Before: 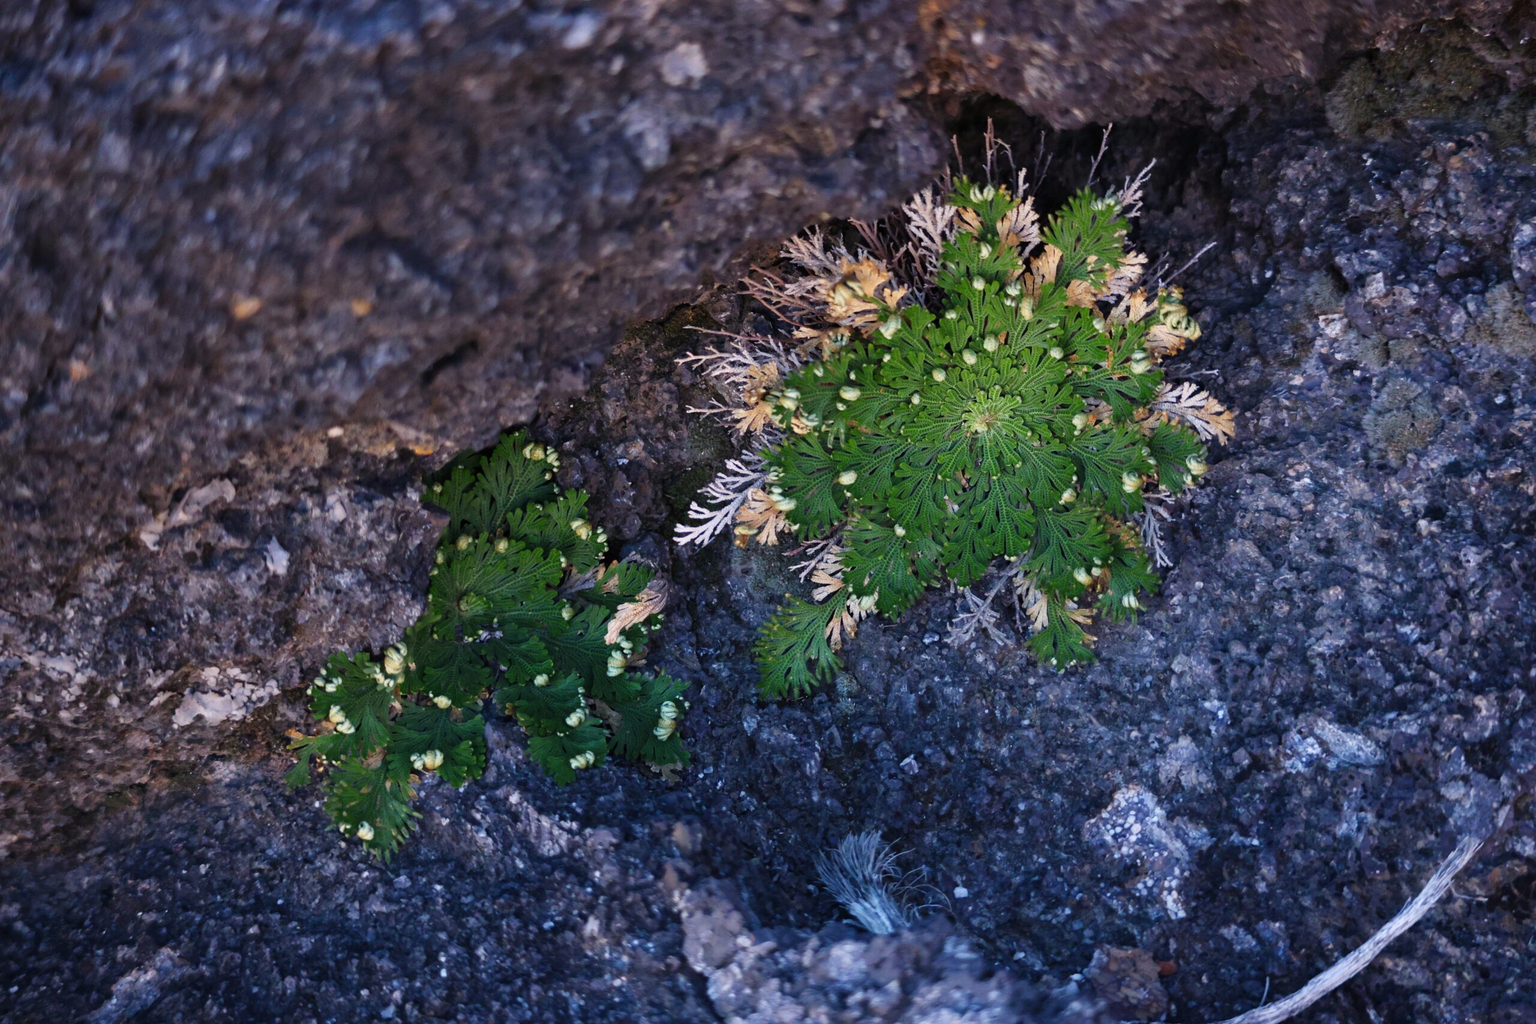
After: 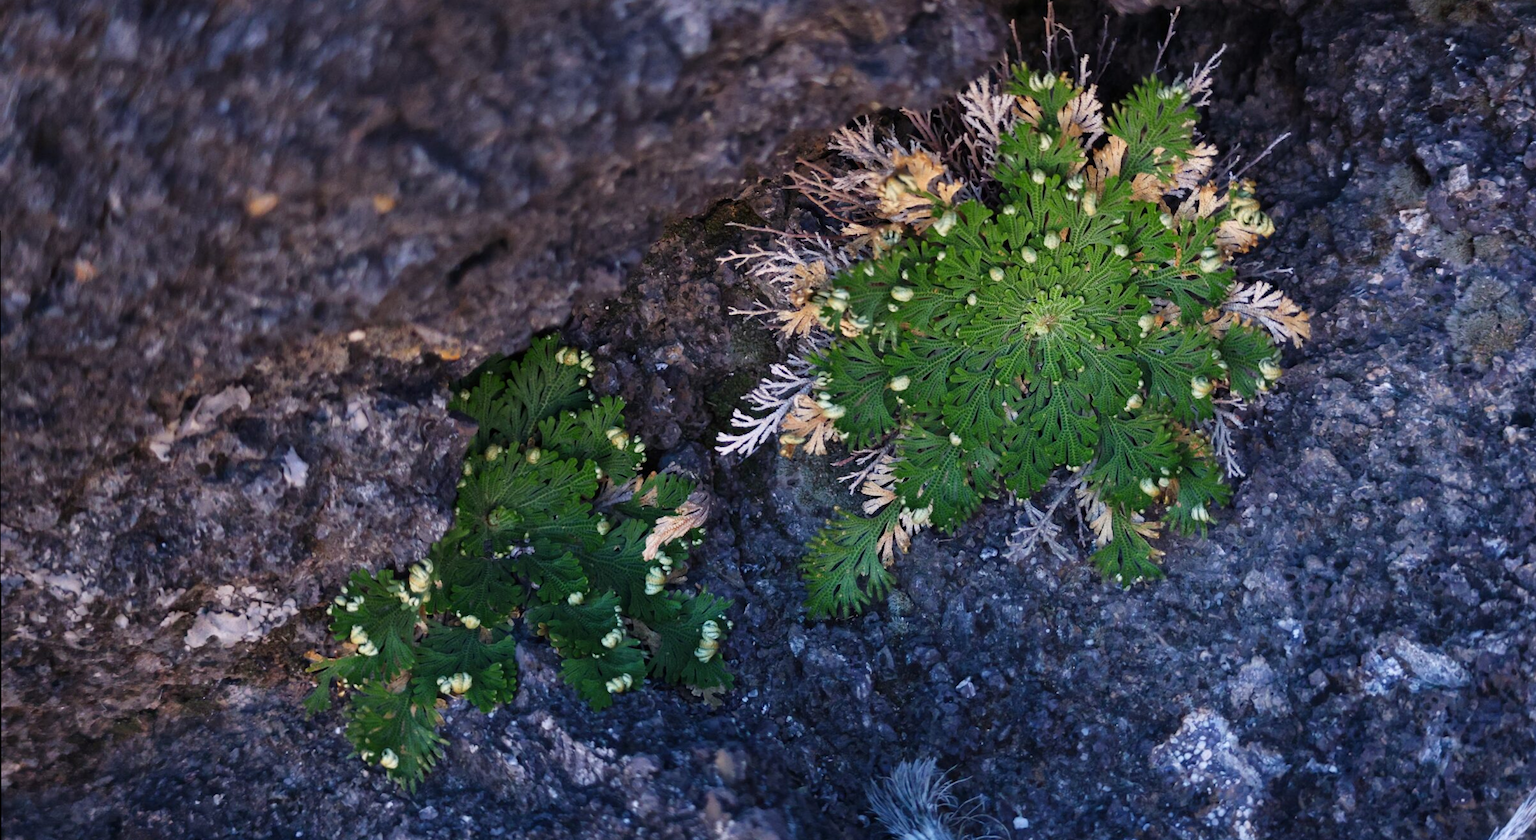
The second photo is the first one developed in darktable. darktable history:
local contrast: mode bilateral grid, contrast 10, coarseness 25, detail 110%, midtone range 0.2
crop and rotate: angle 0.103°, top 11.5%, right 5.814%, bottom 11.284%
